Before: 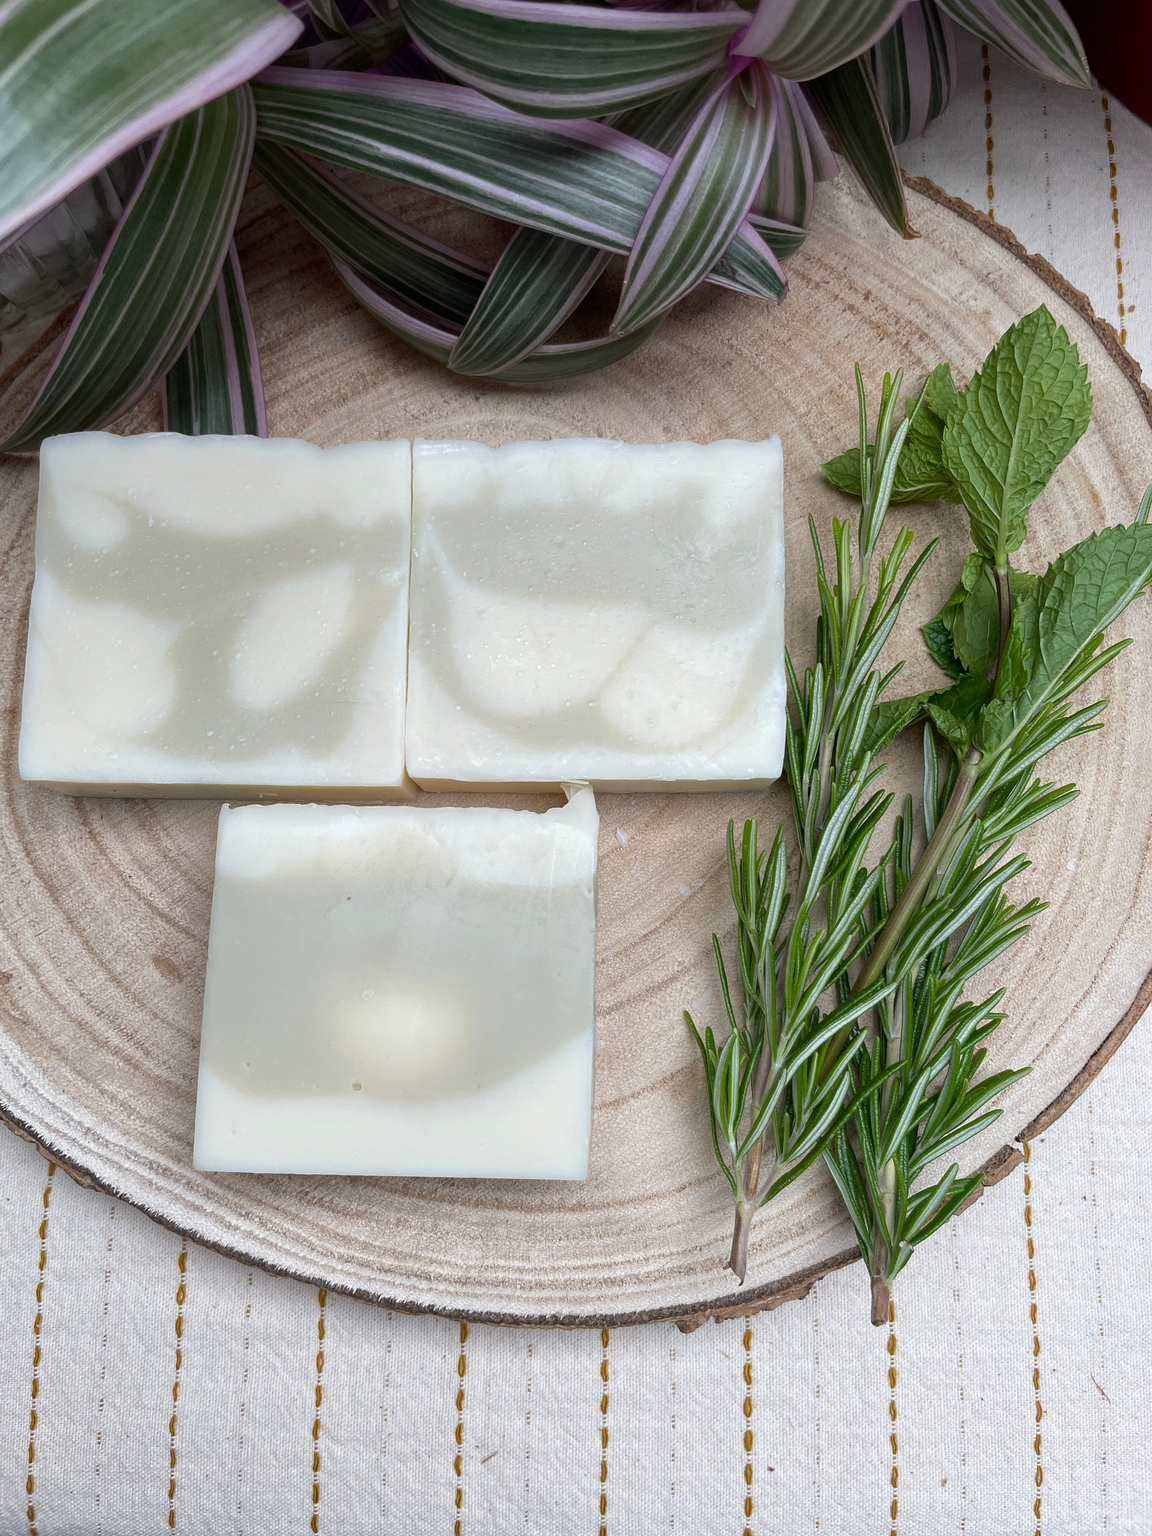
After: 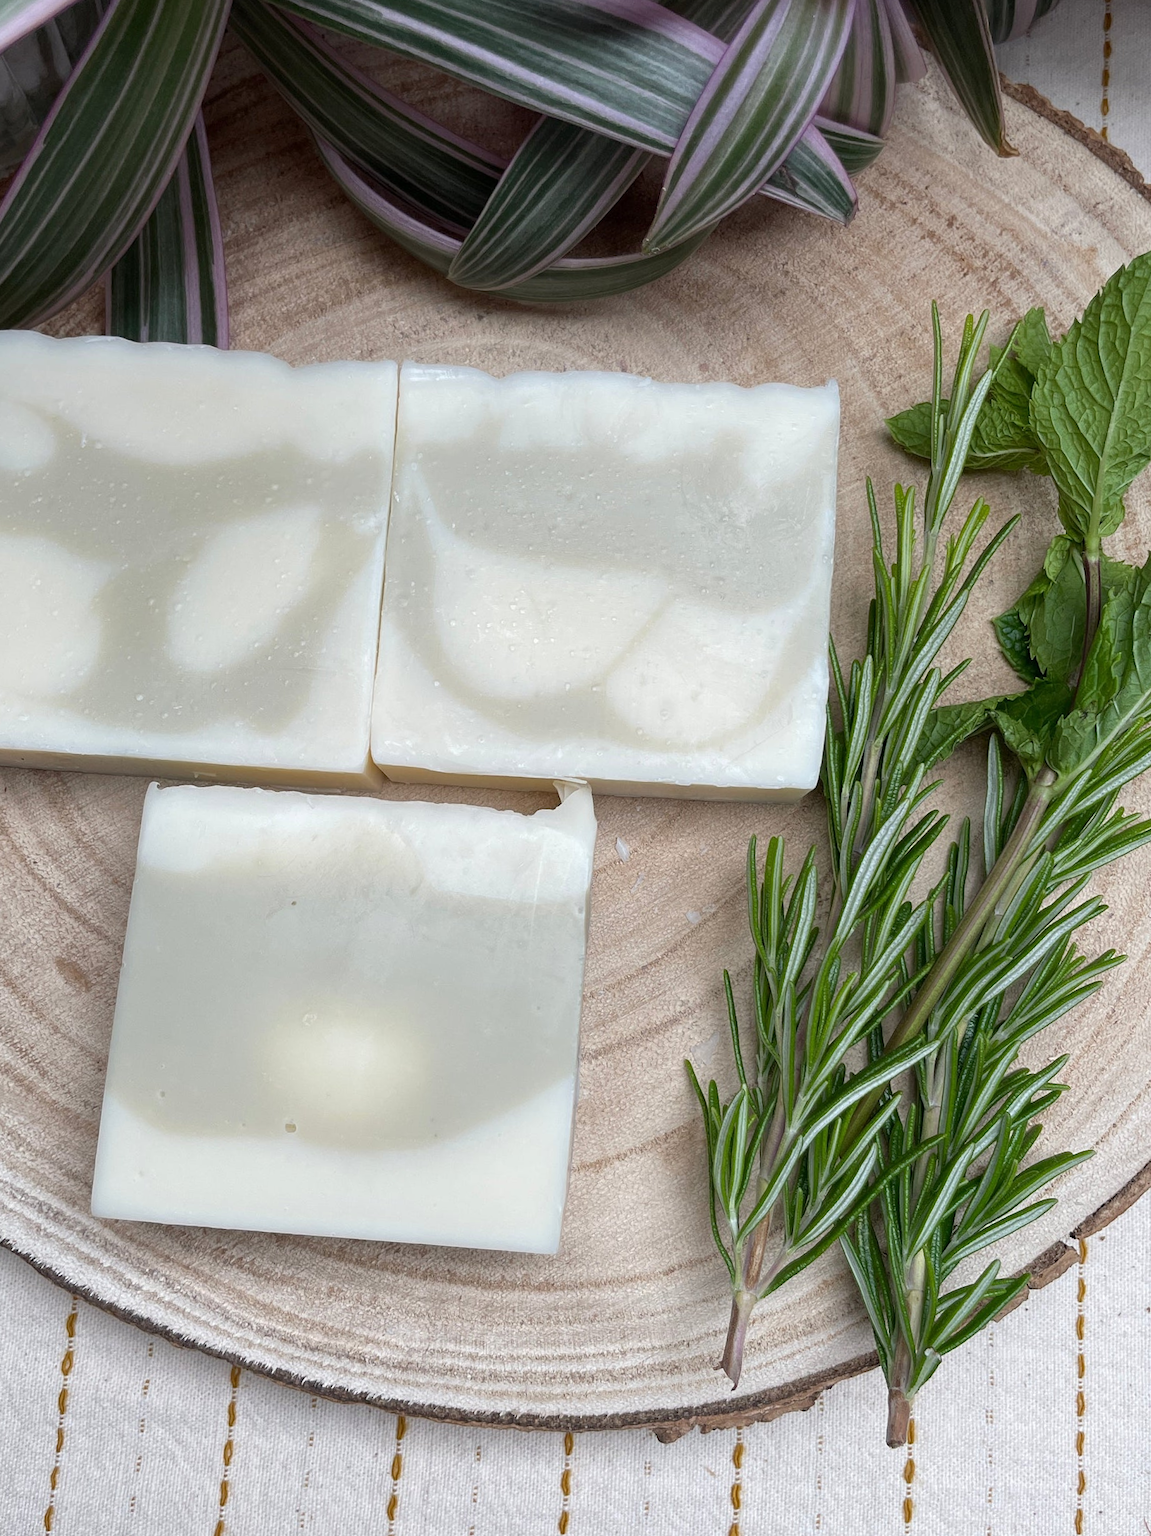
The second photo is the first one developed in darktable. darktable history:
white balance: red 1, blue 1
crop and rotate: angle -3.27°, left 5.211%, top 5.211%, right 4.607%, bottom 4.607%
